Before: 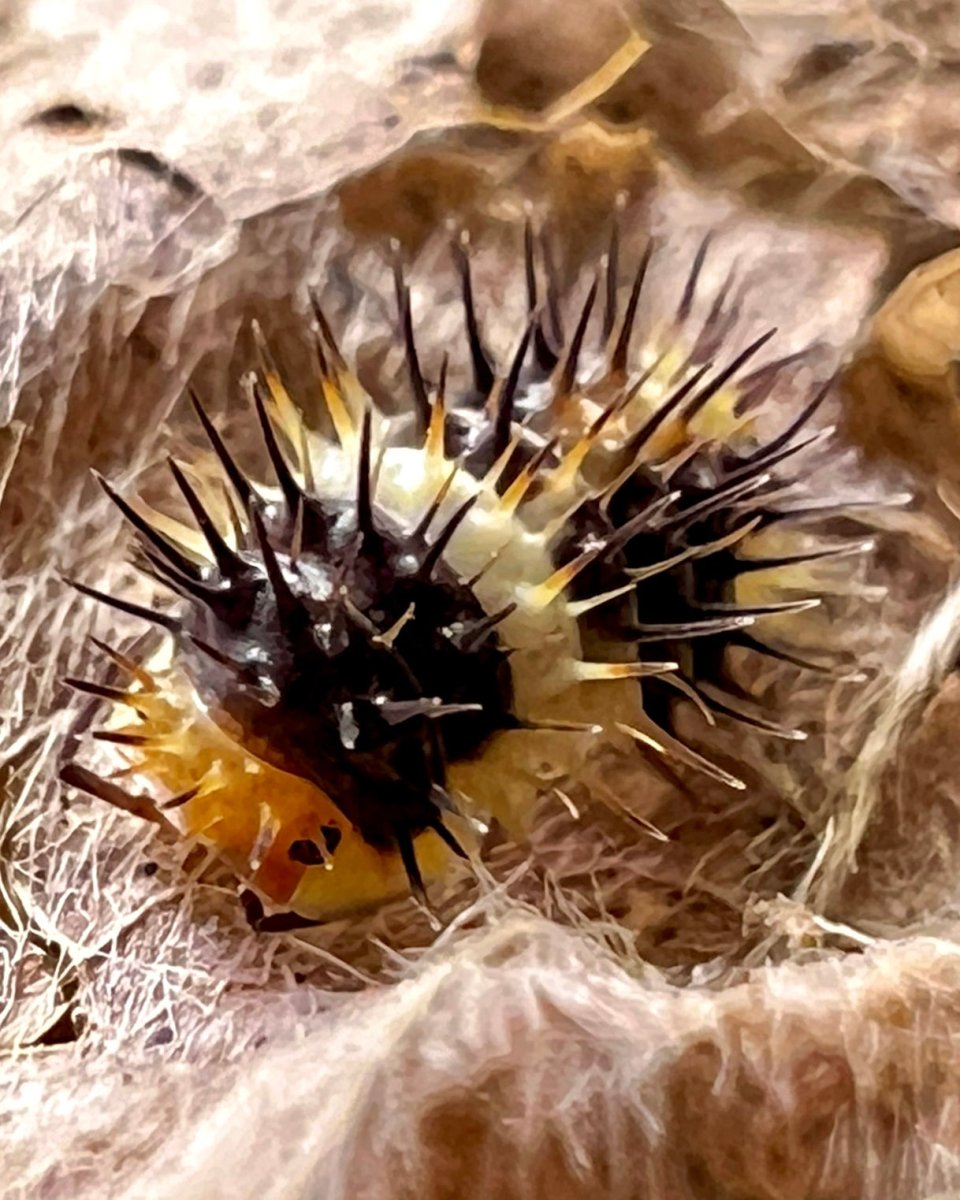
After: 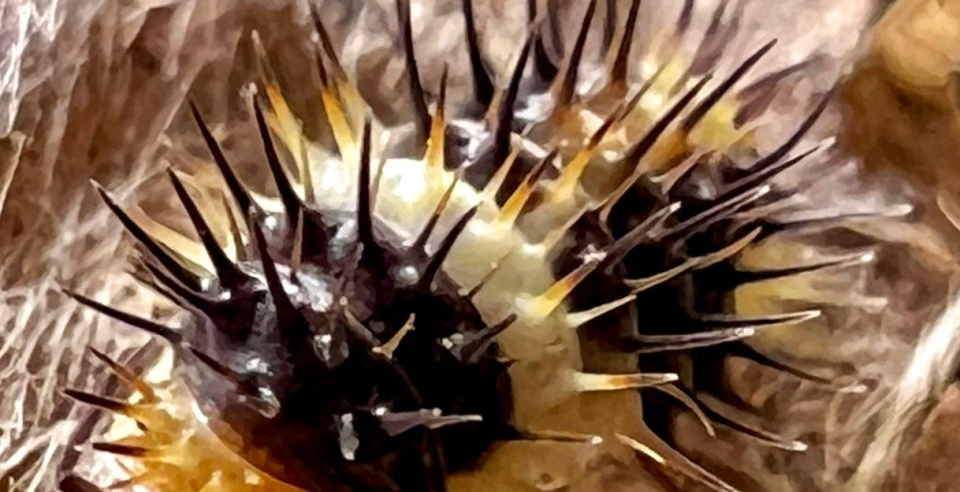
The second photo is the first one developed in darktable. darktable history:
crop and rotate: top 24.143%, bottom 34.805%
